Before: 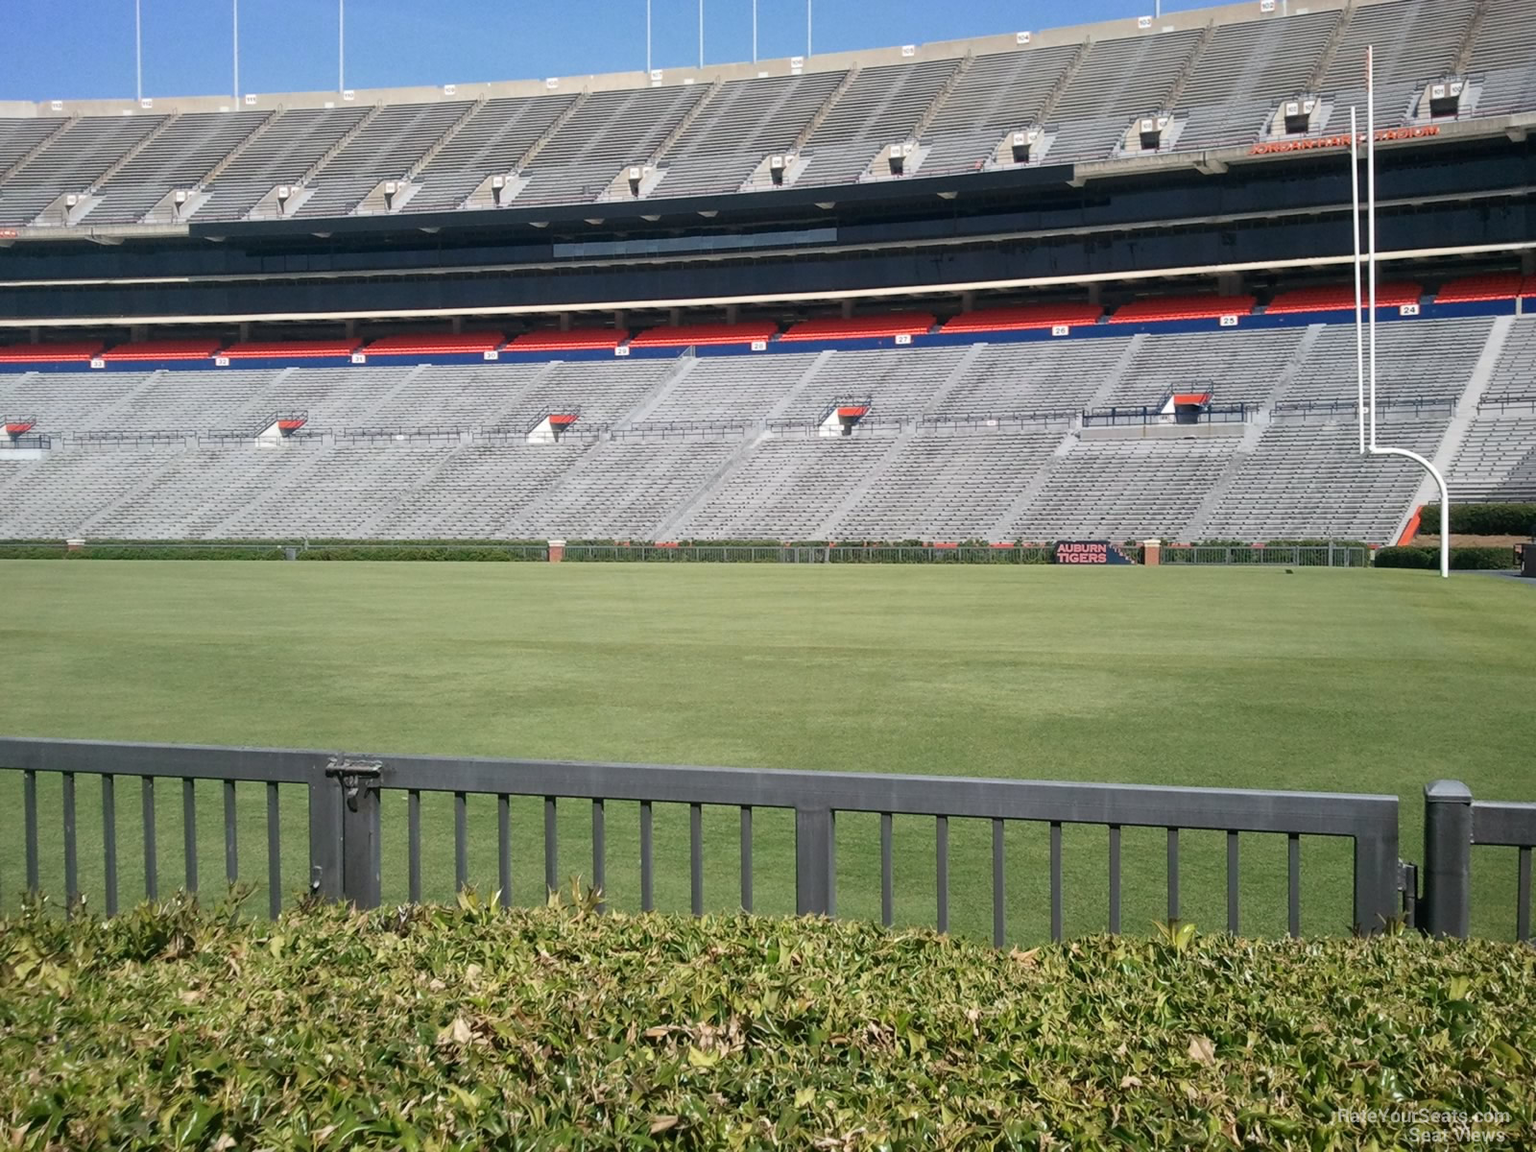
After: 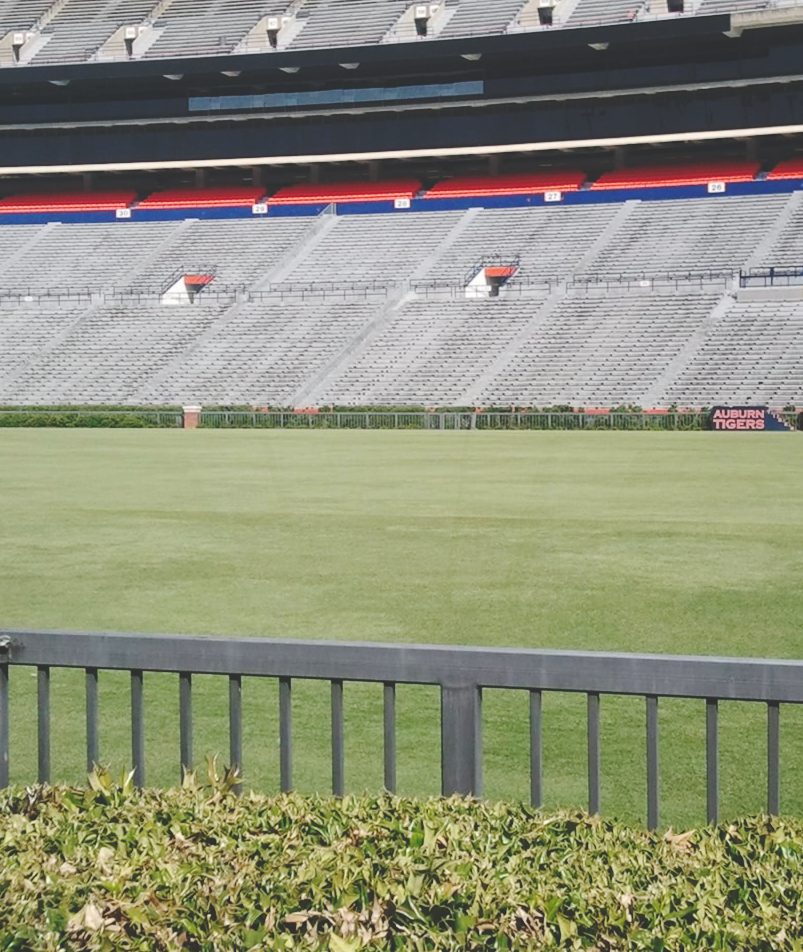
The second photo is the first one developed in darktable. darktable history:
crop and rotate: angle 0.024°, left 24.255%, top 13.1%, right 25.517%, bottom 7.498%
base curve: curves: ch0 [(0, 0.024) (0.055, 0.065) (0.121, 0.166) (0.236, 0.319) (0.693, 0.726) (1, 1)], preserve colors none
